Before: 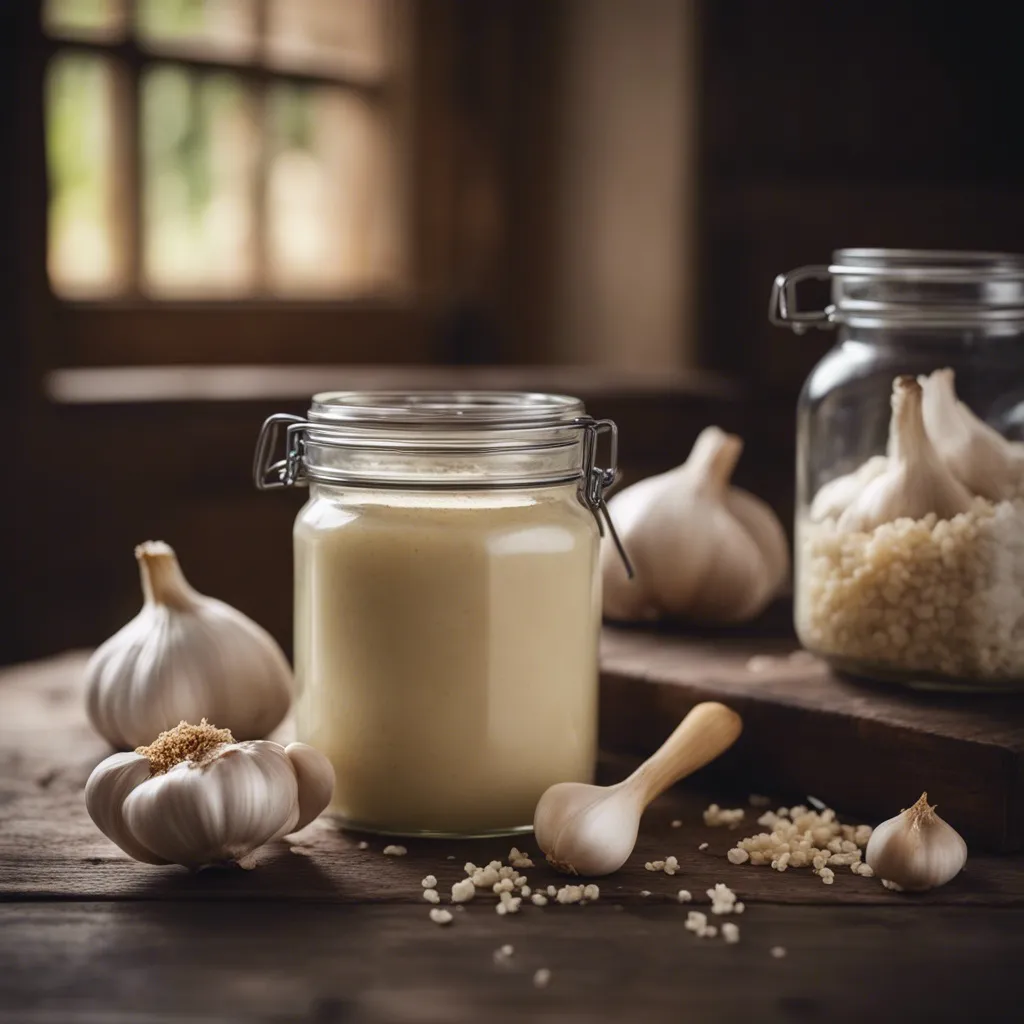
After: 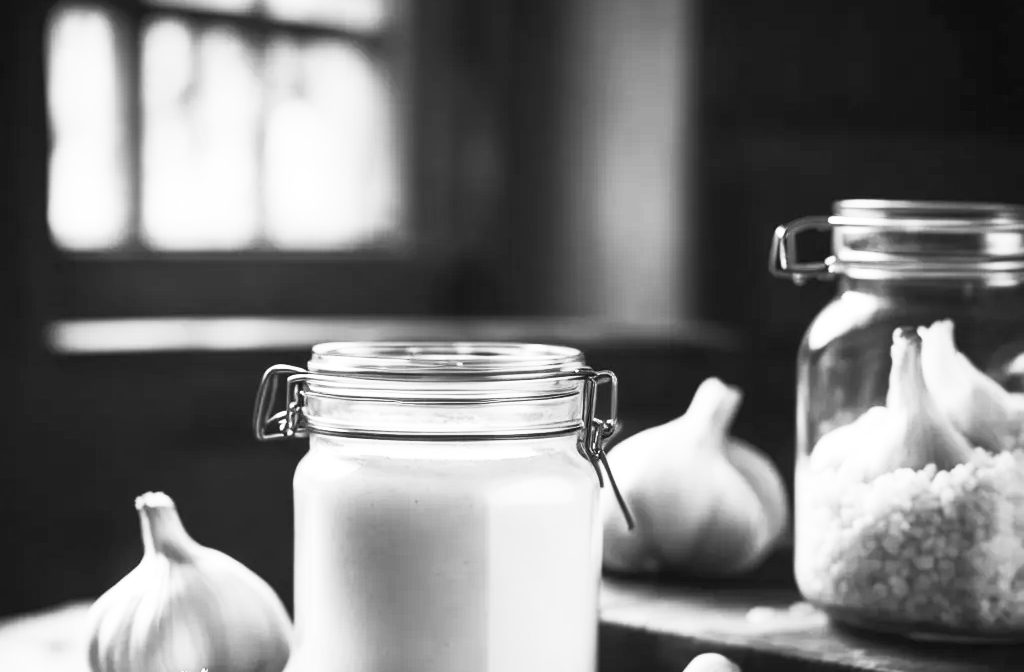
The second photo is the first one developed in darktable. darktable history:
exposure: black level correction 0.005, exposure 0.286 EV, compensate highlight preservation false
color balance: mode lift, gamma, gain (sRGB), lift [1, 0.99, 1.01, 0.992], gamma [1, 1.037, 0.974, 0.963]
crop and rotate: top 4.848%, bottom 29.503%
contrast brightness saturation: contrast 0.57, brightness 0.57, saturation -0.34
monochrome: on, module defaults
